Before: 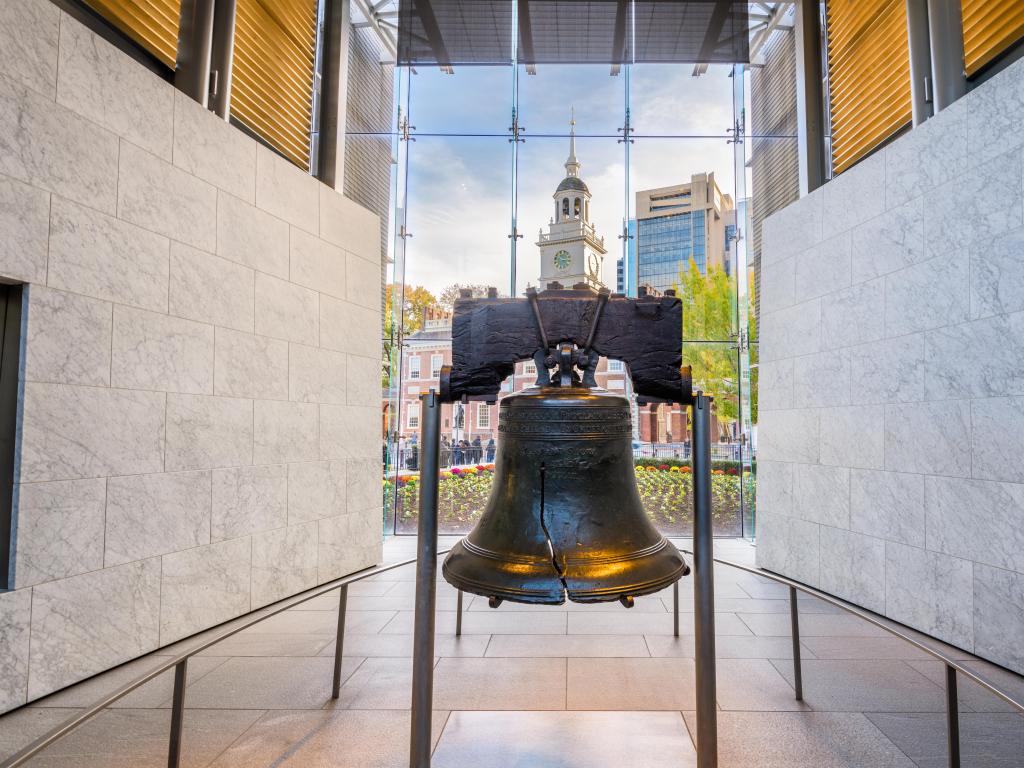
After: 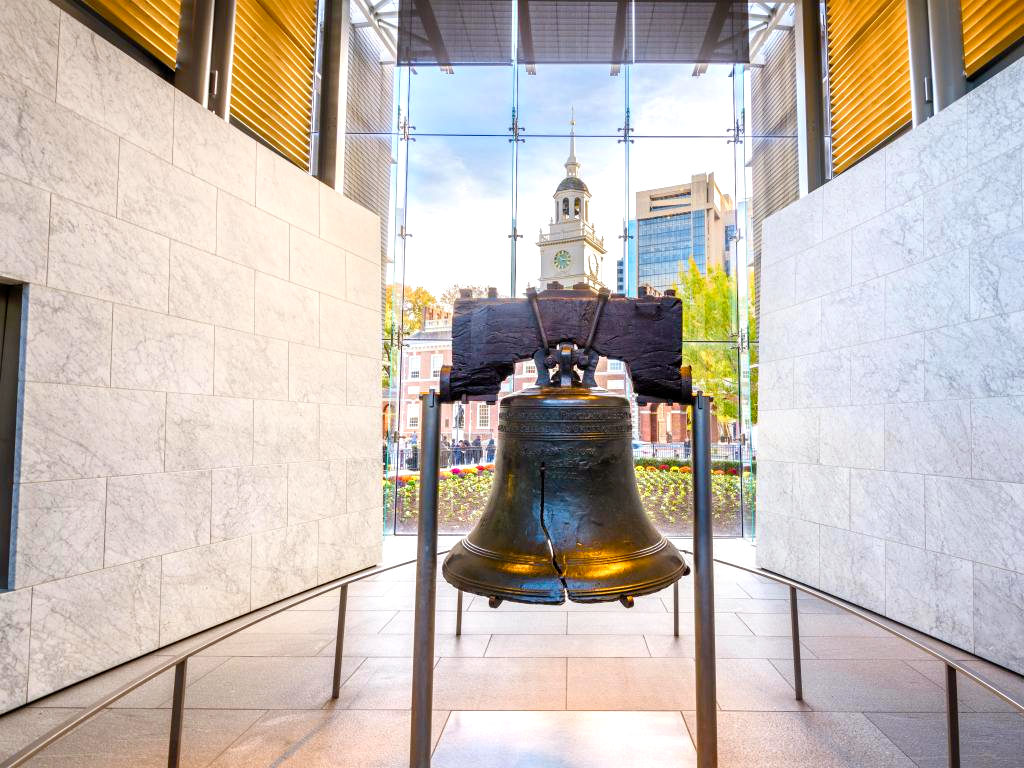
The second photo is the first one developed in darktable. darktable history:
color balance rgb: power › chroma 0.321%, power › hue 23.35°, perceptual saturation grading › global saturation 20%, perceptual saturation grading › highlights -25.415%, perceptual saturation grading › shadows 24.212%, global vibrance 20%
exposure: black level correction 0.001, exposure 0.499 EV, compensate exposure bias true, compensate highlight preservation false
